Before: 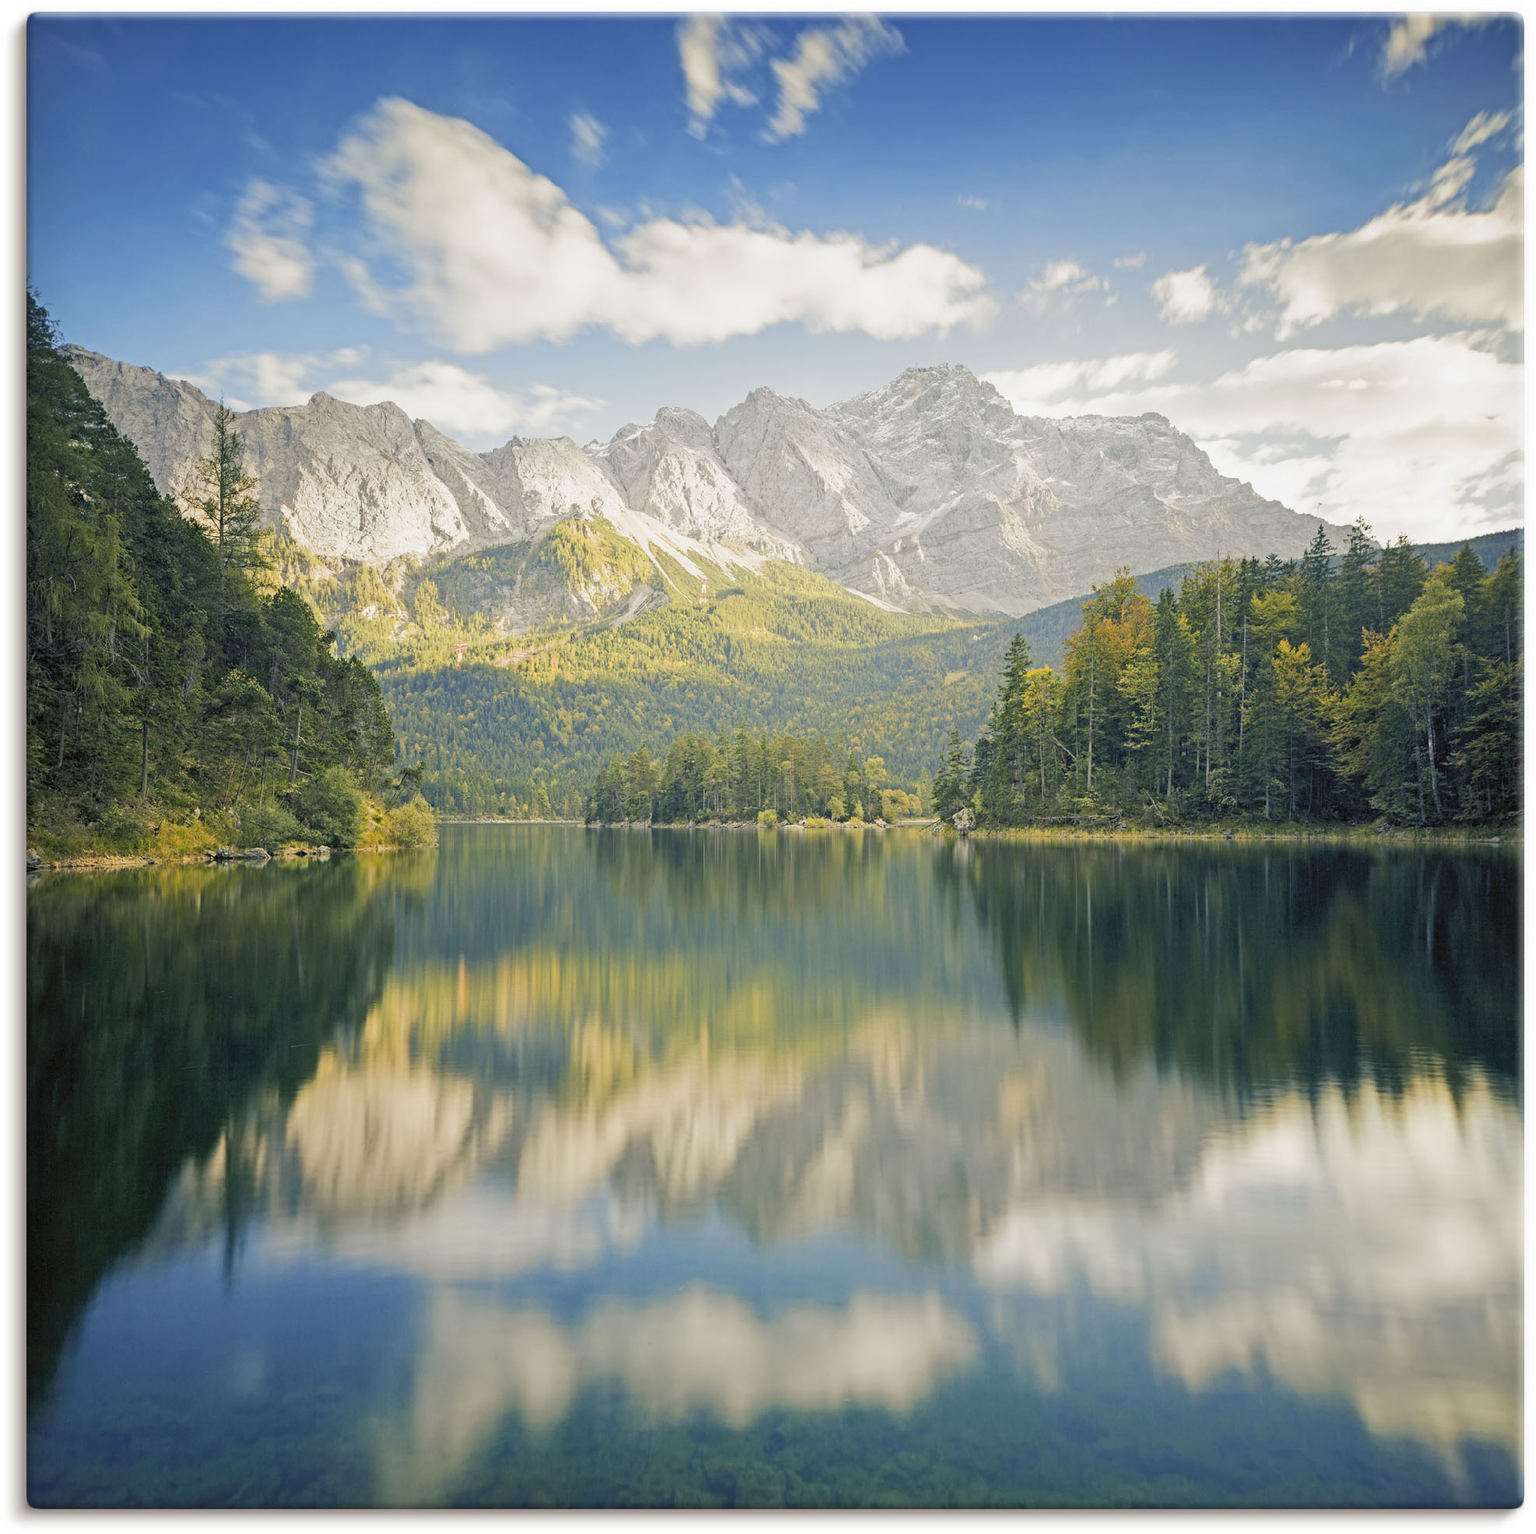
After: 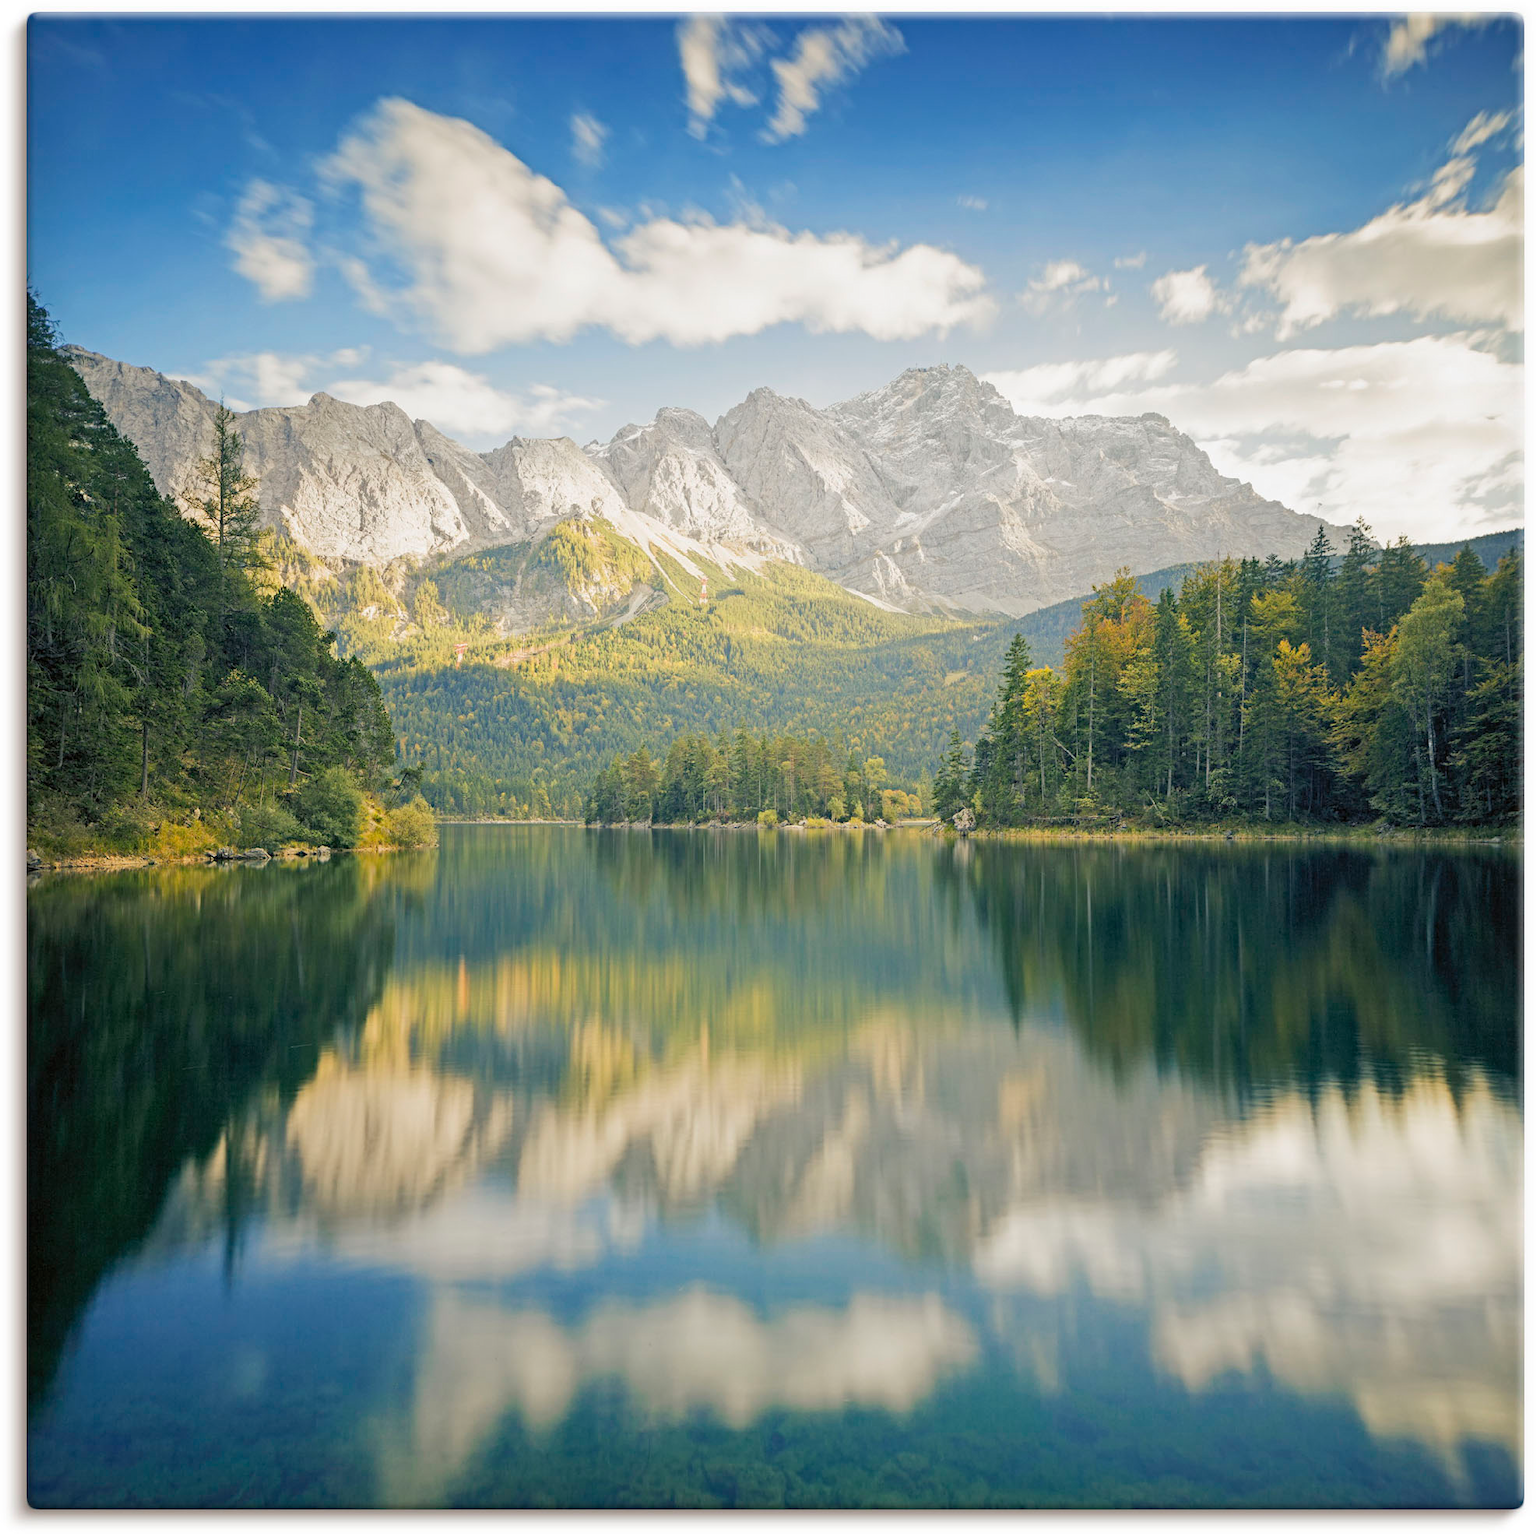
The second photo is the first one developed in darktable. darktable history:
color correction: highlights b* 0
